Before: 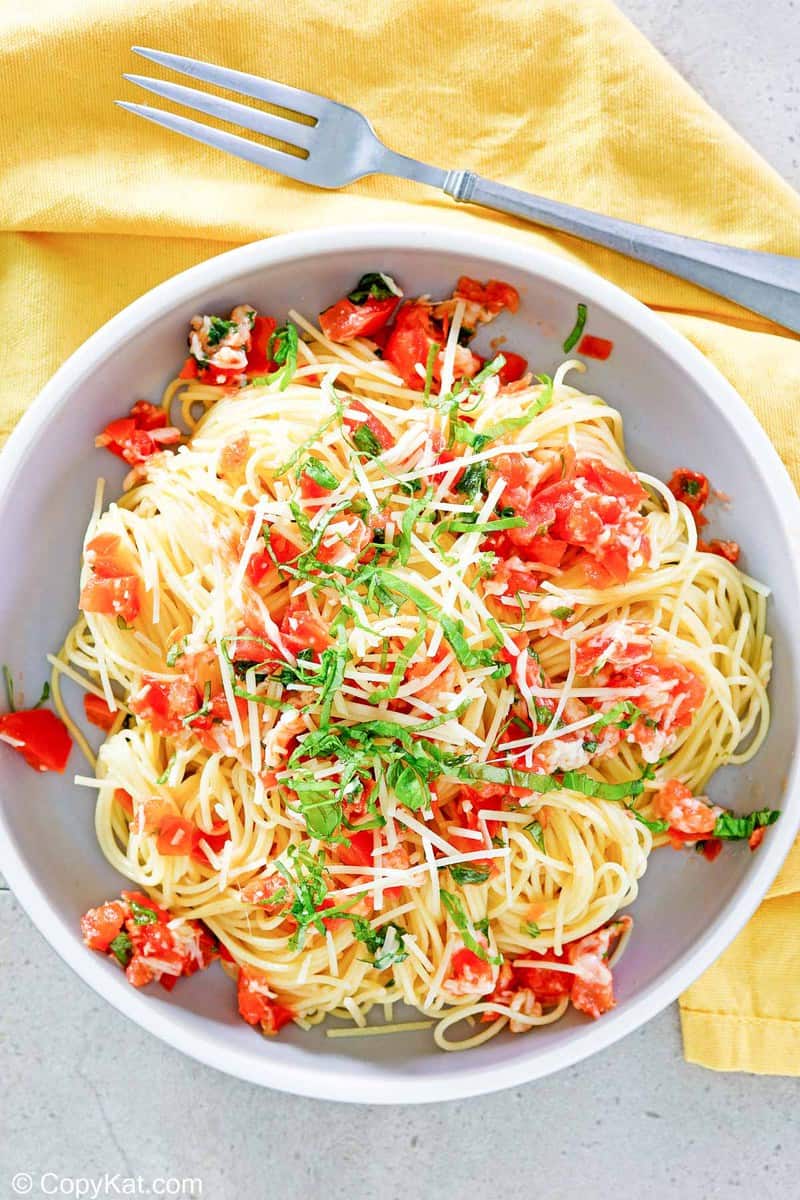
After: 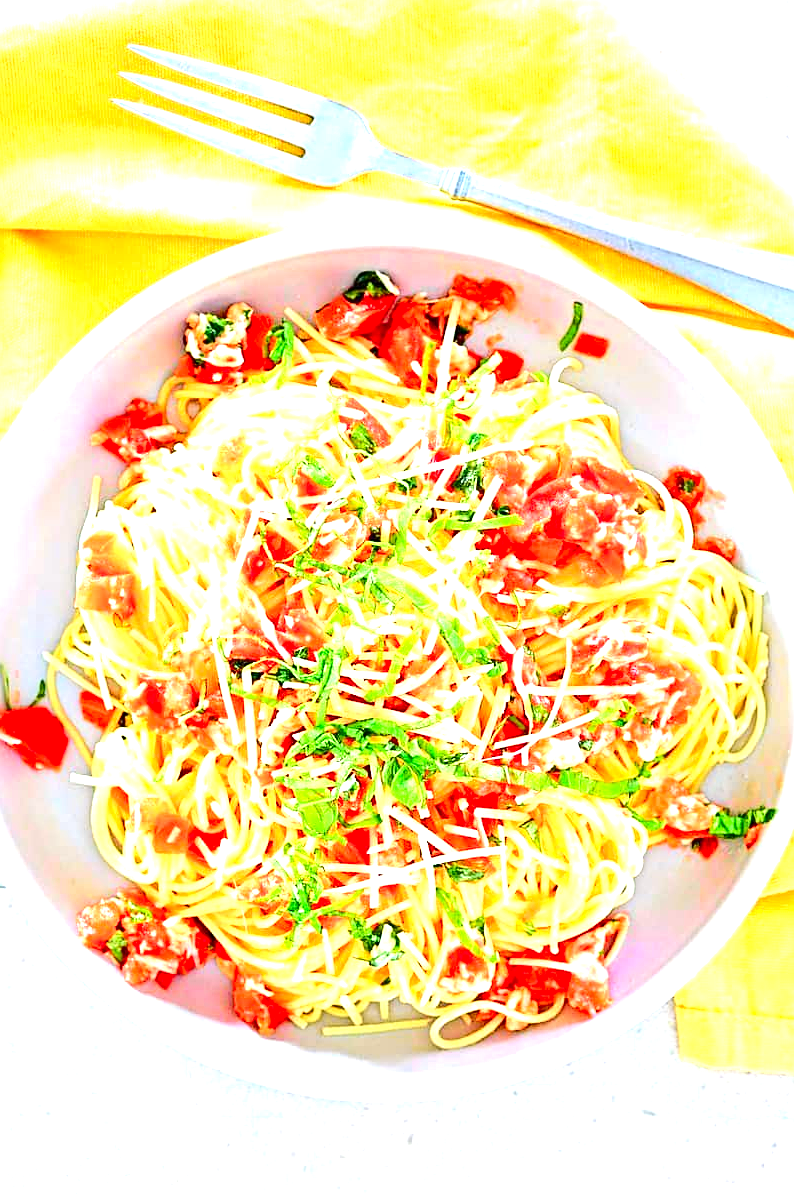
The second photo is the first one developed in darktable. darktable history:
tone curve: curves: ch0 [(0, 0) (0.126, 0.086) (0.338, 0.307) (0.494, 0.531) (0.703, 0.762) (1, 1)]; ch1 [(0, 0) (0.346, 0.324) (0.45, 0.426) (0.5, 0.5) (0.522, 0.517) (0.55, 0.578) (1, 1)]; ch2 [(0, 0) (0.44, 0.424) (0.501, 0.499) (0.554, 0.554) (0.622, 0.667) (0.707, 0.746) (1, 1)], color space Lab, independent channels, preserve colors none
sharpen: on, module defaults
crop and rotate: left 0.625%, top 0.201%, bottom 0.283%
exposure: black level correction 0, exposure 1.2 EV, compensate highlight preservation false
contrast brightness saturation: saturation 0.1
